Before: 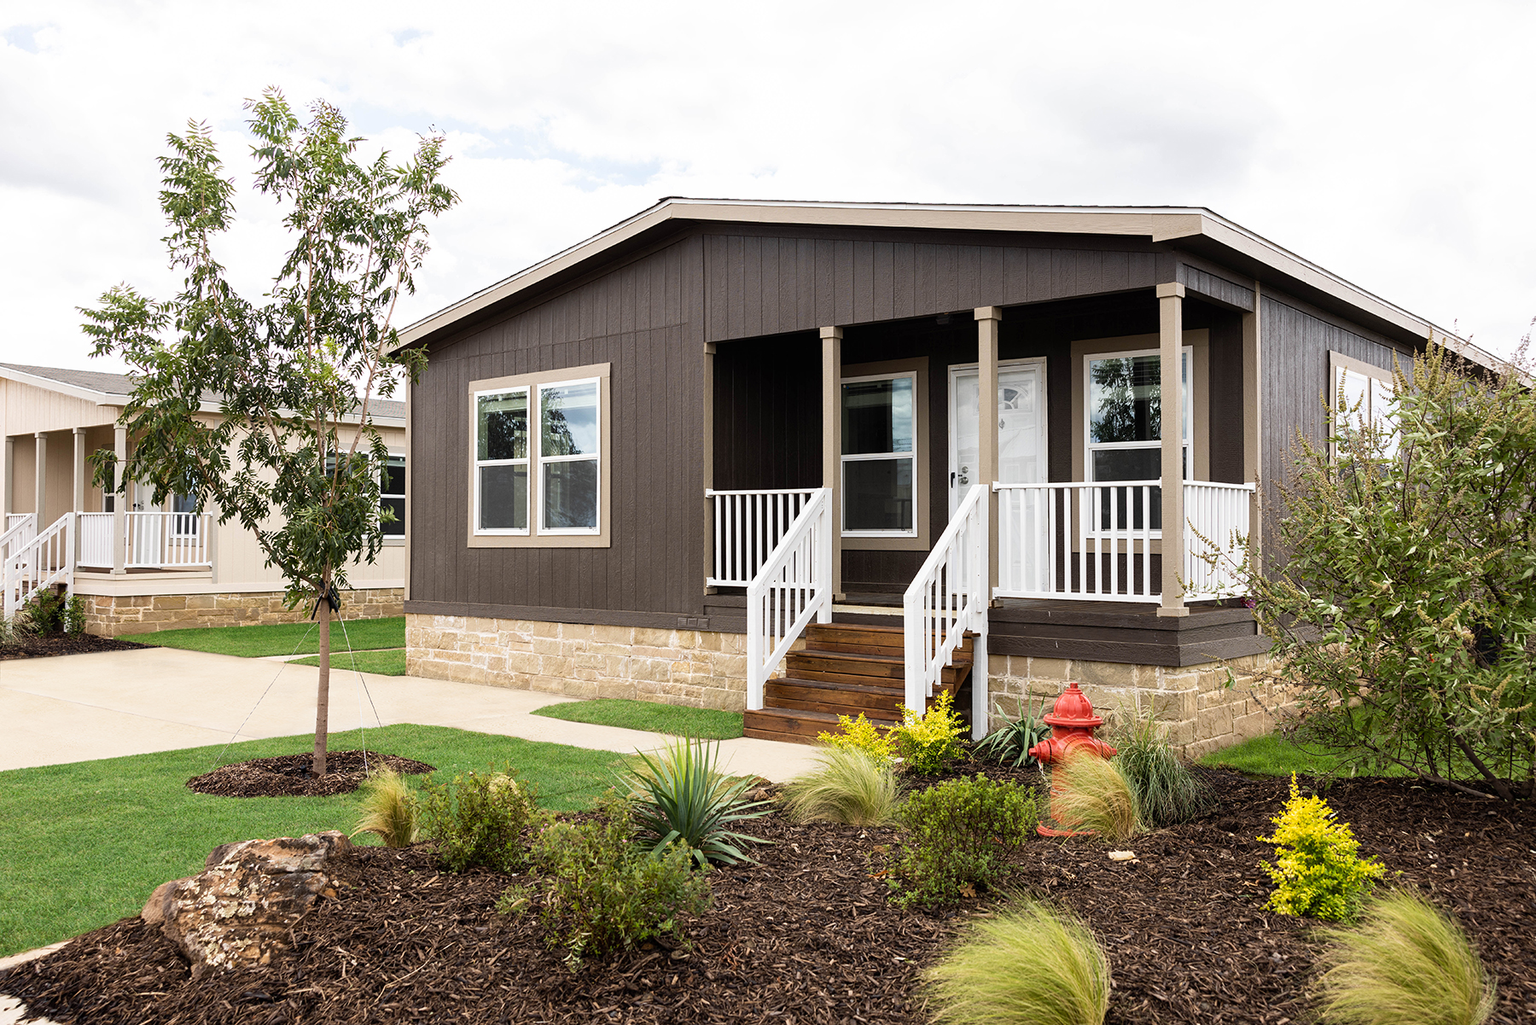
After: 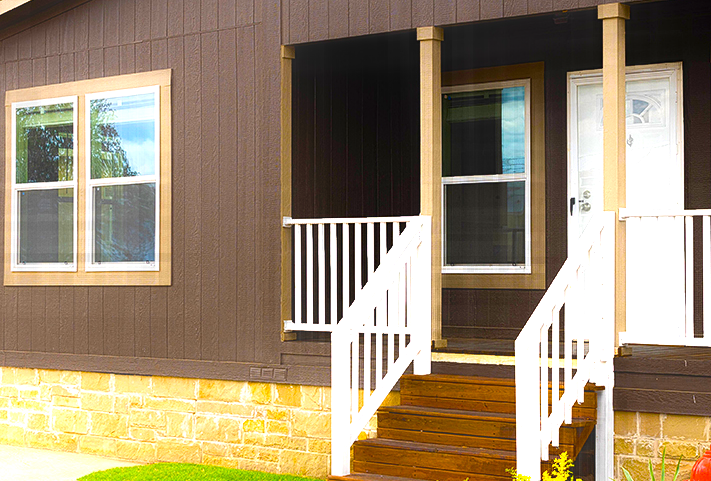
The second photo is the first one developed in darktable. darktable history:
contrast equalizer: octaves 7, y [[0.783, 0.666, 0.575, 0.77, 0.556, 0.501], [0.5 ×6], [0.5 ×6], [0, 0.02, 0.272, 0.399, 0.062, 0], [0 ×6]], mix -0.993
color balance rgb: perceptual saturation grading › global saturation 30.112%, perceptual brilliance grading › global brilliance 24.413%, global vibrance 59.688%
crop: left 30.264%, top 29.664%, right 30.187%, bottom 30.271%
